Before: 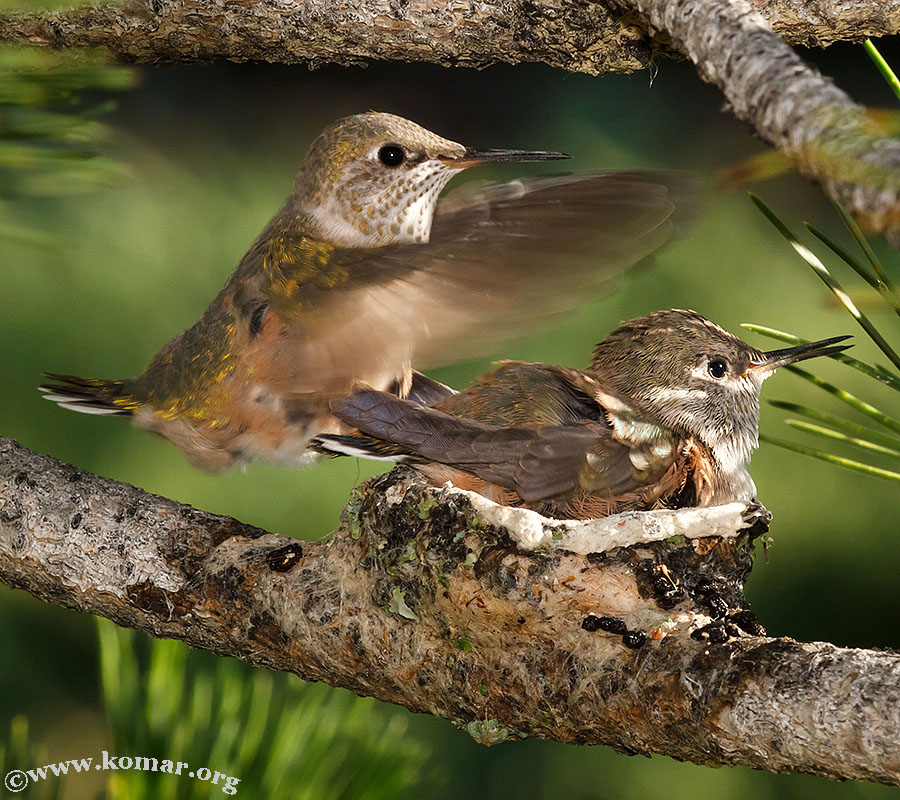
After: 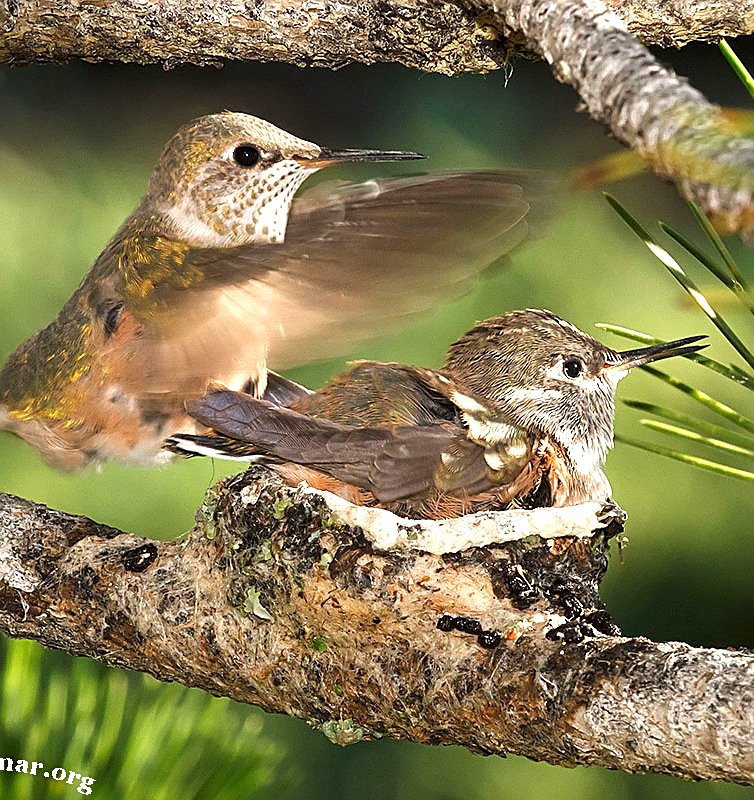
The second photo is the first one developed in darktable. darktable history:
sharpen: on, module defaults
exposure: black level correction 0, exposure 0.89 EV, compensate exposure bias true, compensate highlight preservation false
crop: left 16.14%
